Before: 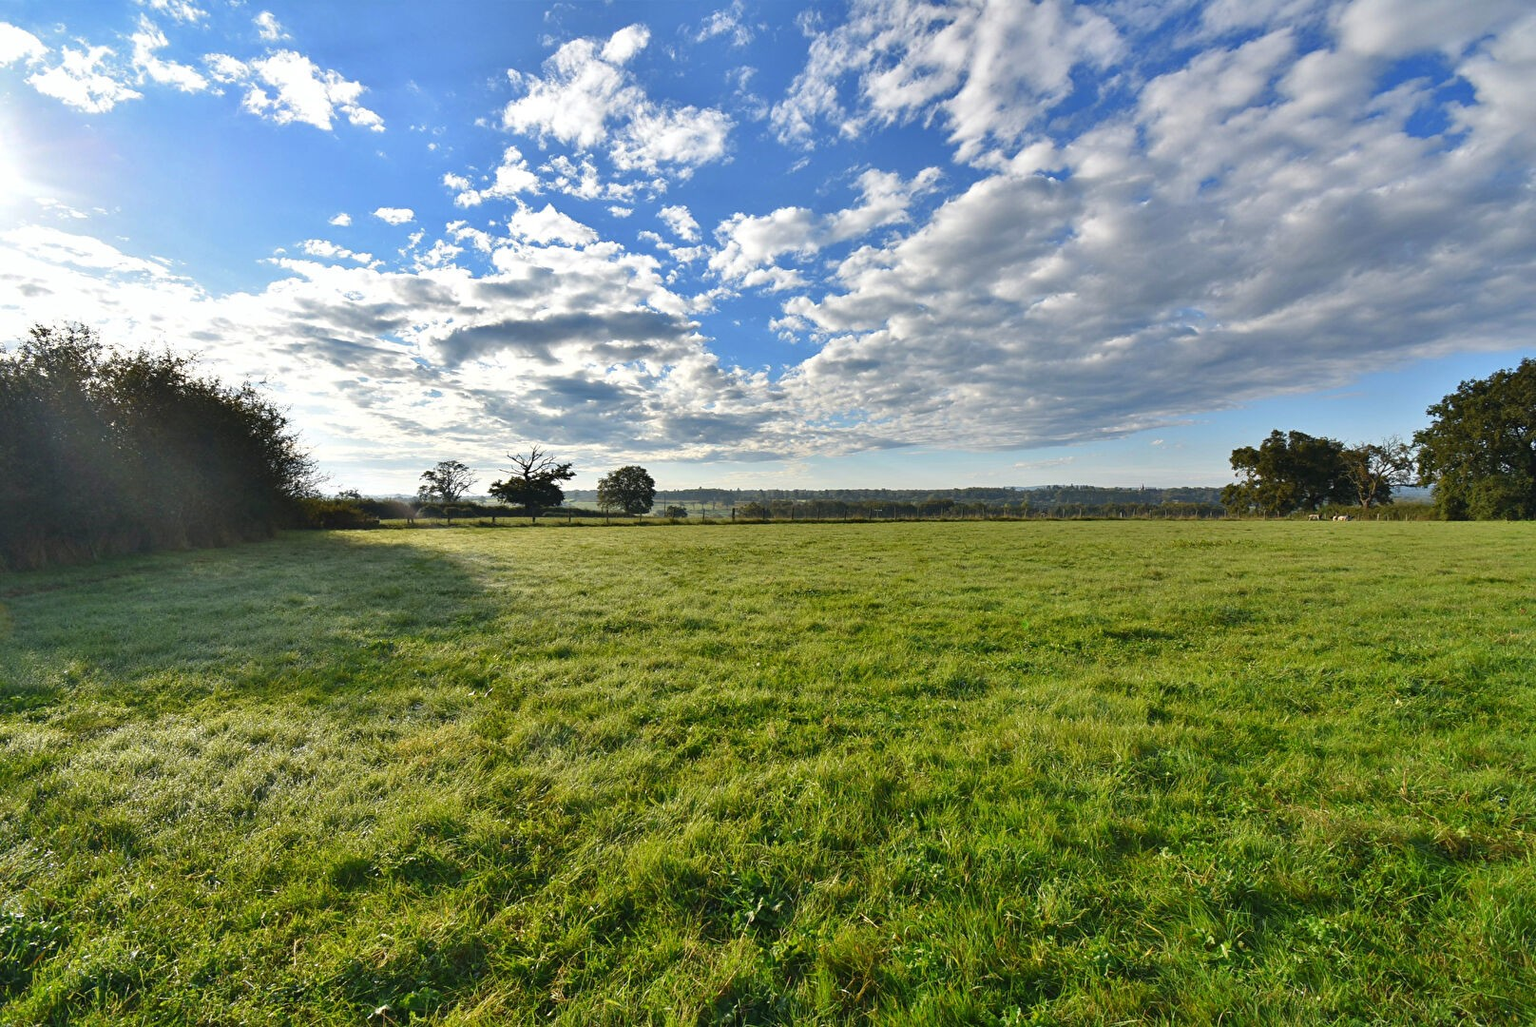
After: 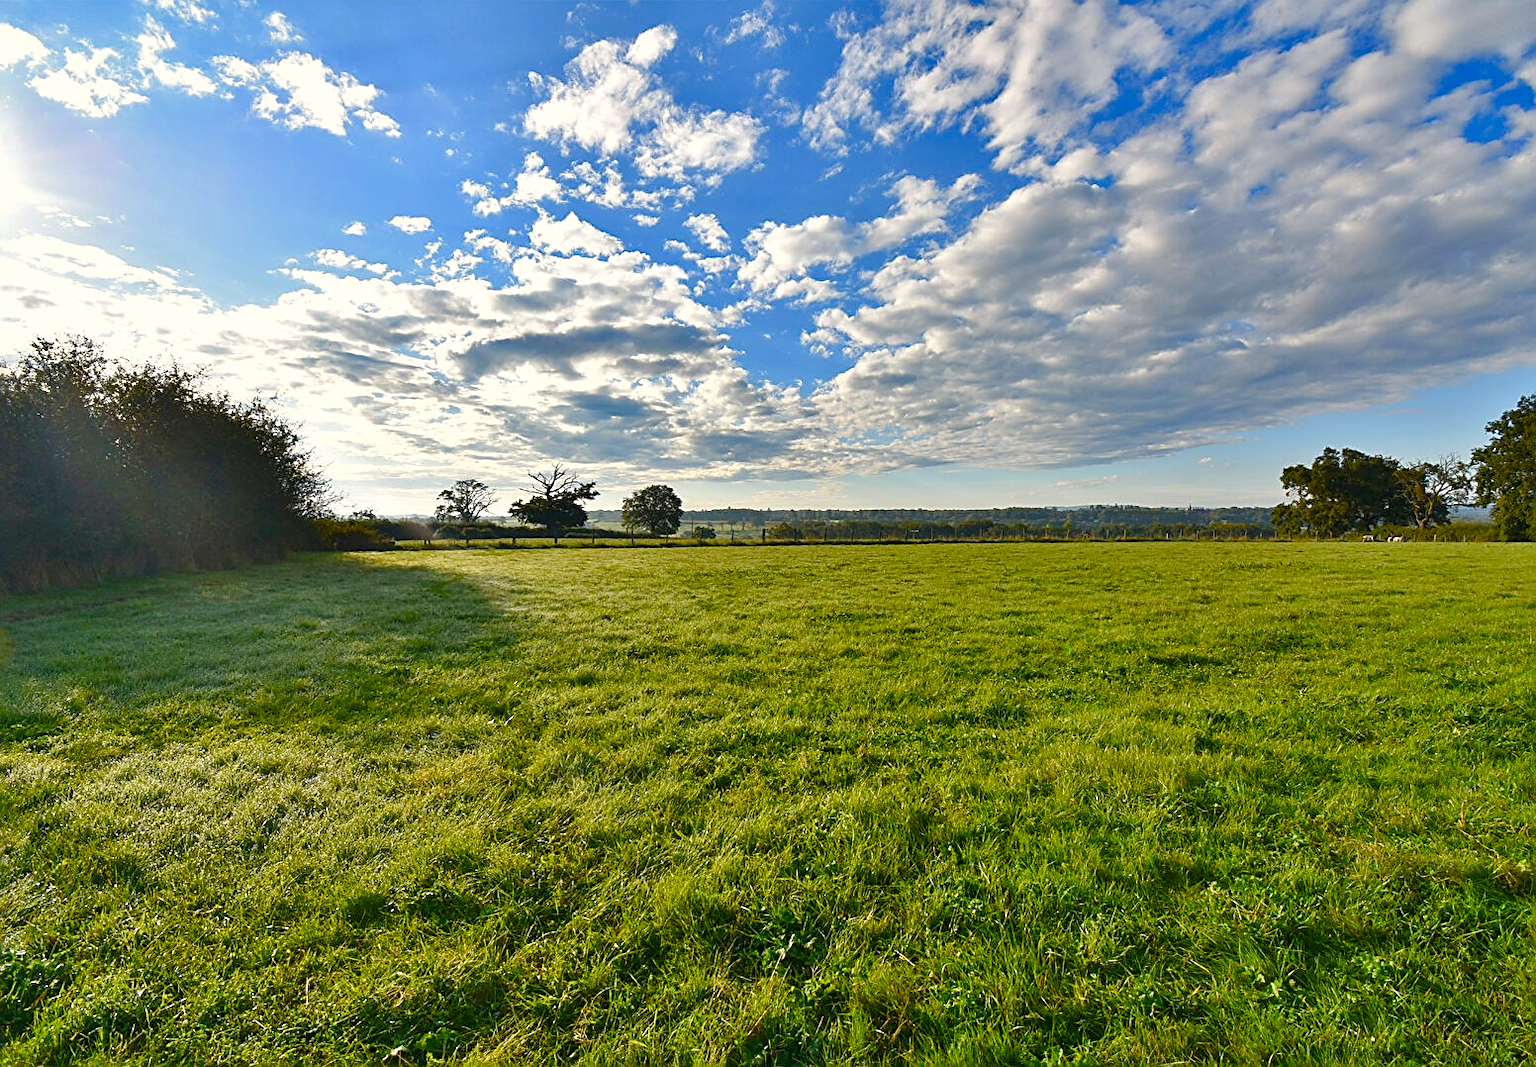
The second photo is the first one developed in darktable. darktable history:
sharpen: on, module defaults
crop: right 3.928%, bottom 0.024%
tone equalizer: edges refinement/feathering 500, mask exposure compensation -1.57 EV, preserve details no
color balance rgb: highlights gain › chroma 2.144%, highlights gain › hue 74.64°, perceptual saturation grading › global saturation 44.391%, perceptual saturation grading › highlights -50.027%, perceptual saturation grading › shadows 31.088%, global vibrance 14.184%
